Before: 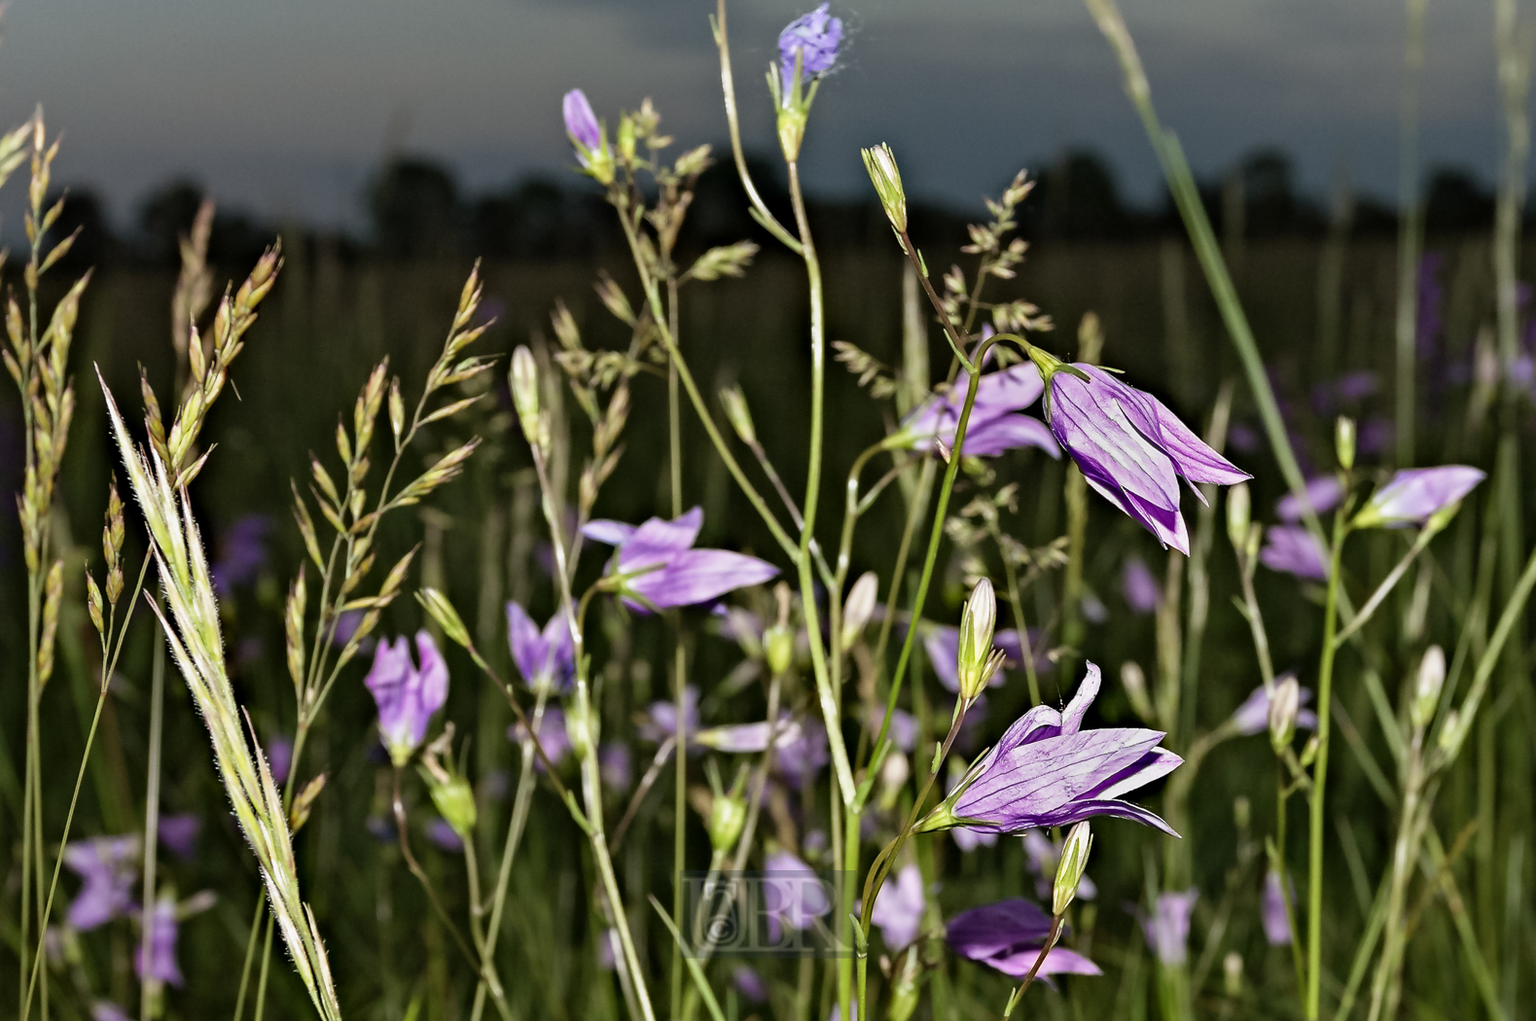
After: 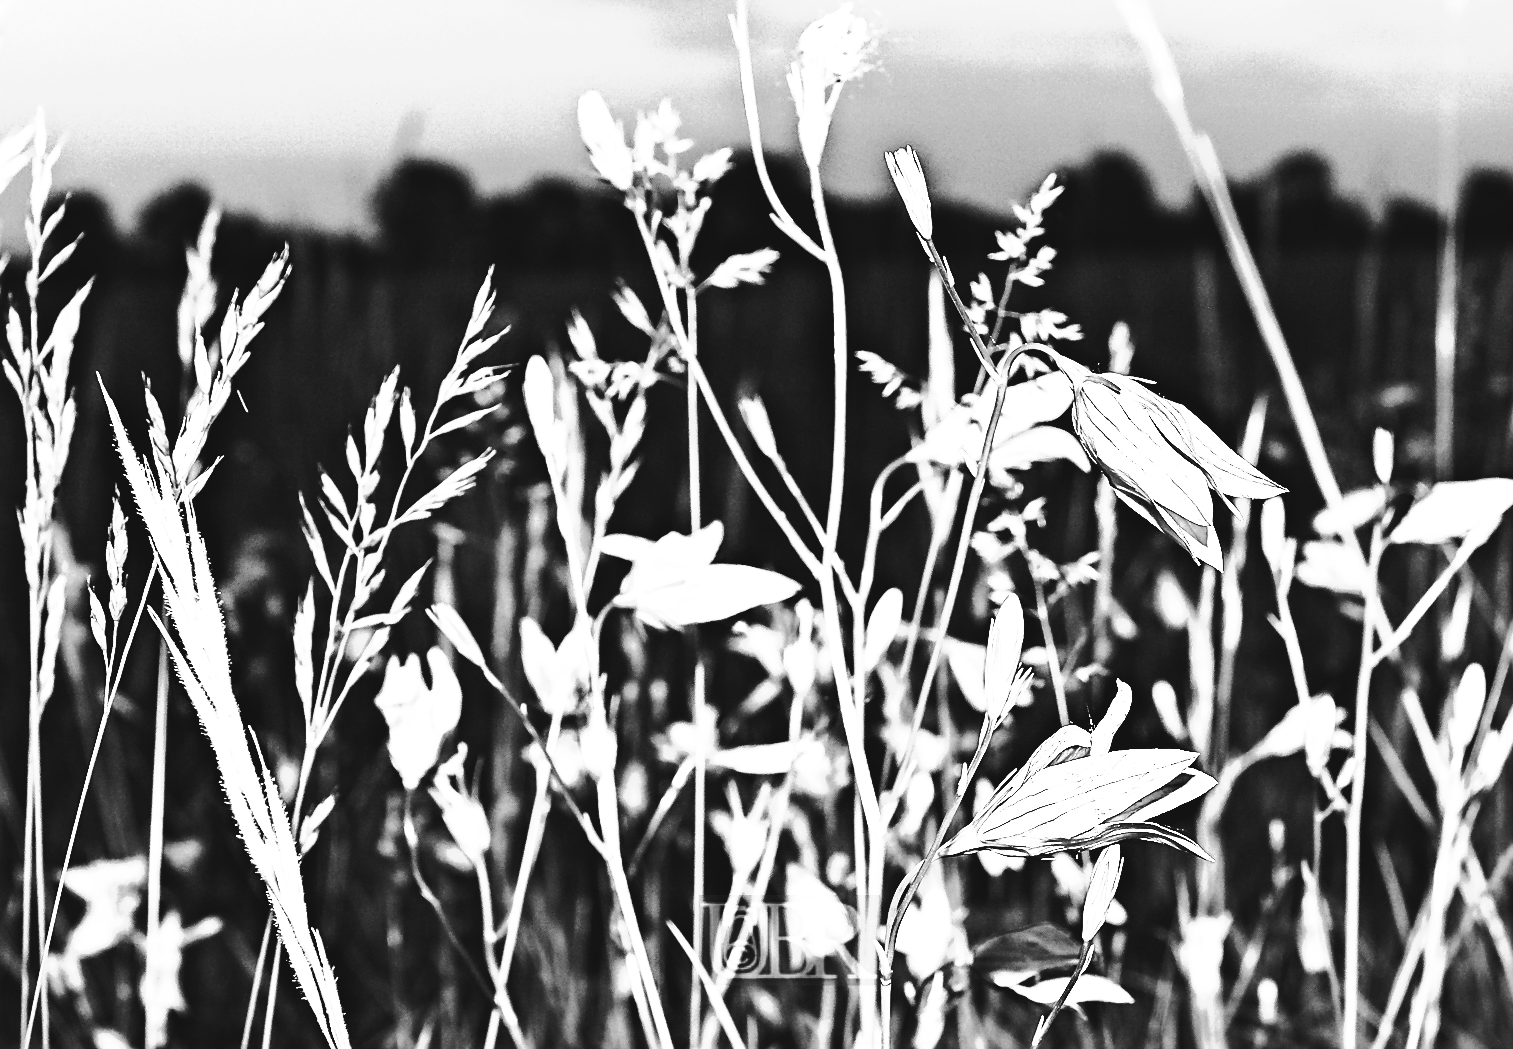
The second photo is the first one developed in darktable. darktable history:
exposure: black level correction 0, exposure 1.469 EV, compensate exposure bias true, compensate highlight preservation false
tone curve: curves: ch0 [(0, 0) (0.003, 0.043) (0.011, 0.043) (0.025, 0.035) (0.044, 0.042) (0.069, 0.035) (0.1, 0.03) (0.136, 0.017) (0.177, 0.03) (0.224, 0.06) (0.277, 0.118) (0.335, 0.189) (0.399, 0.297) (0.468, 0.483) (0.543, 0.631) (0.623, 0.746) (0.709, 0.823) (0.801, 0.944) (0.898, 0.966) (1, 1)], preserve colors none
crop: right 4.15%, bottom 0.029%
color calibration: output gray [0.25, 0.35, 0.4, 0], illuminant as shot in camera, x 0.358, y 0.373, temperature 4628.91 K
sharpen: on, module defaults
base curve: curves: ch0 [(0, 0.036) (0.007, 0.037) (0.604, 0.887) (1, 1)], preserve colors none
